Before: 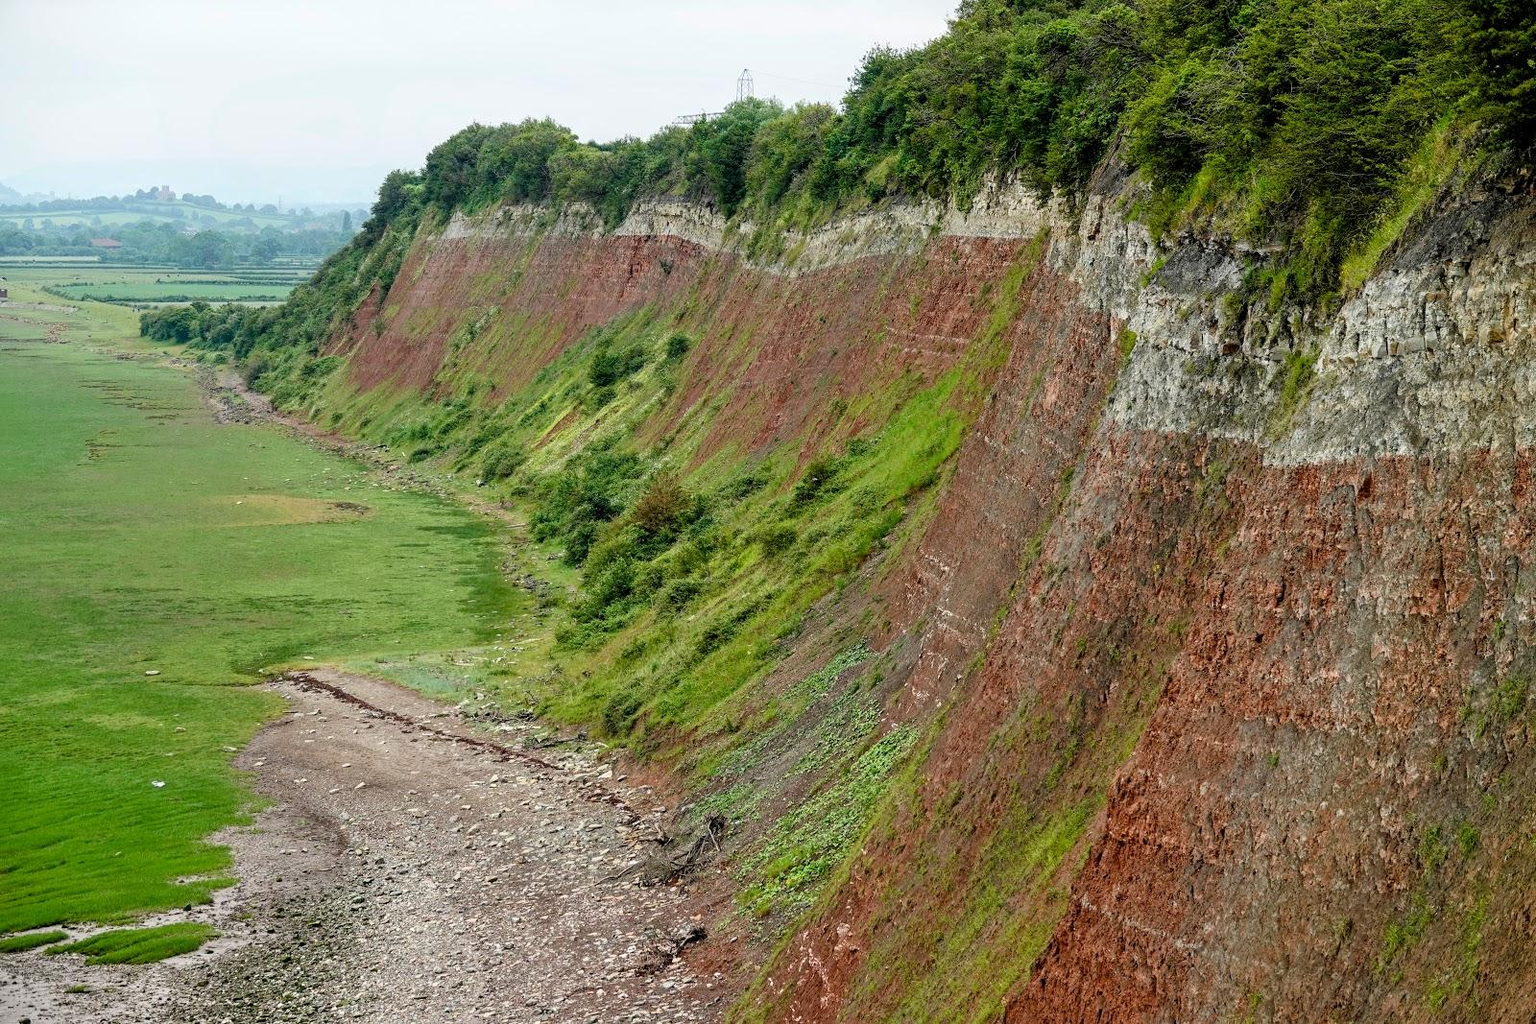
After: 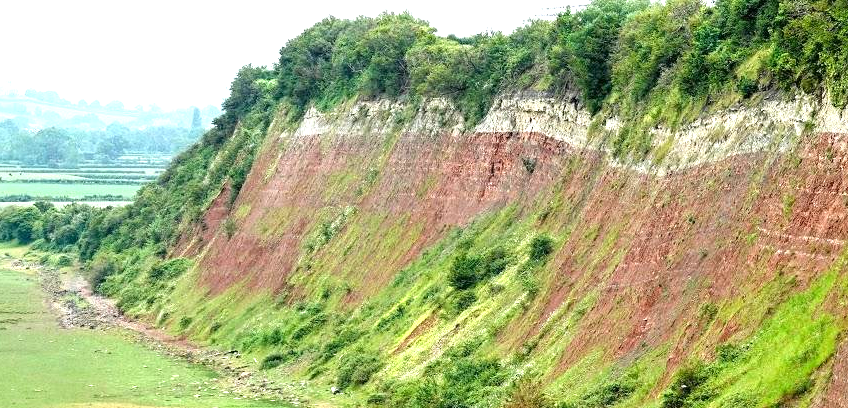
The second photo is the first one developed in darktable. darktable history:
exposure: exposure 1.155 EV, compensate exposure bias true, compensate highlight preservation false
crop: left 10.352%, top 10.623%, right 36.598%, bottom 51.133%
